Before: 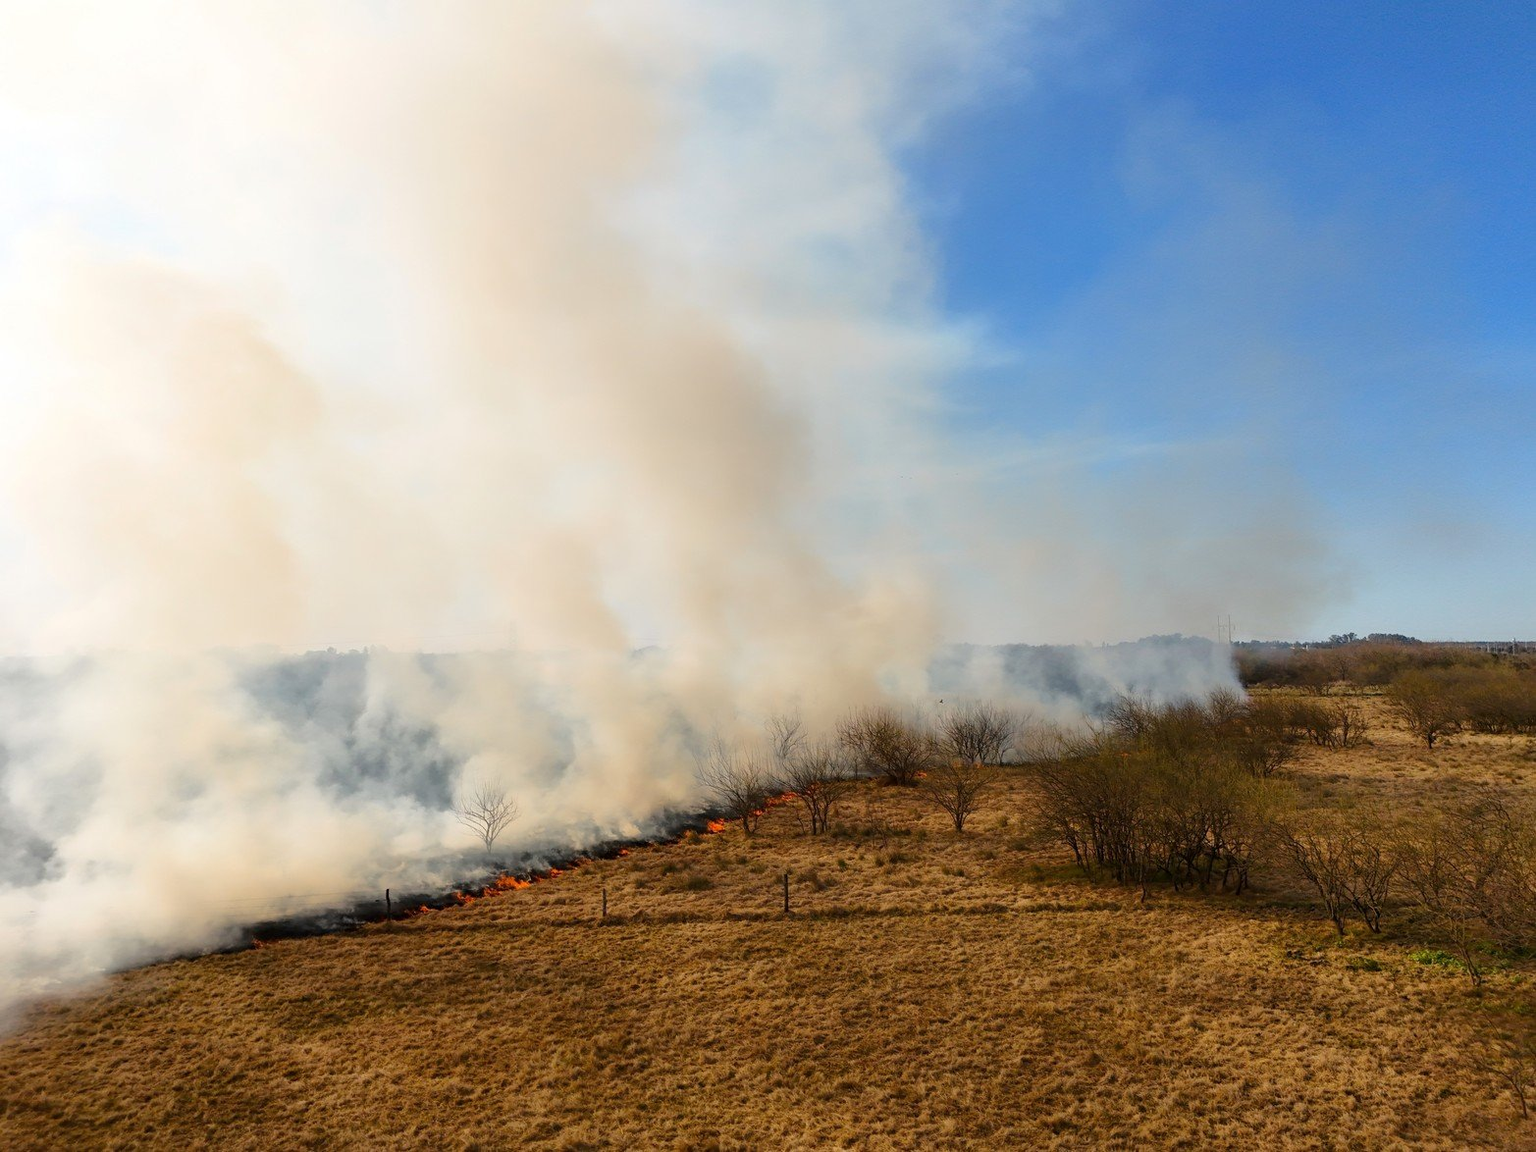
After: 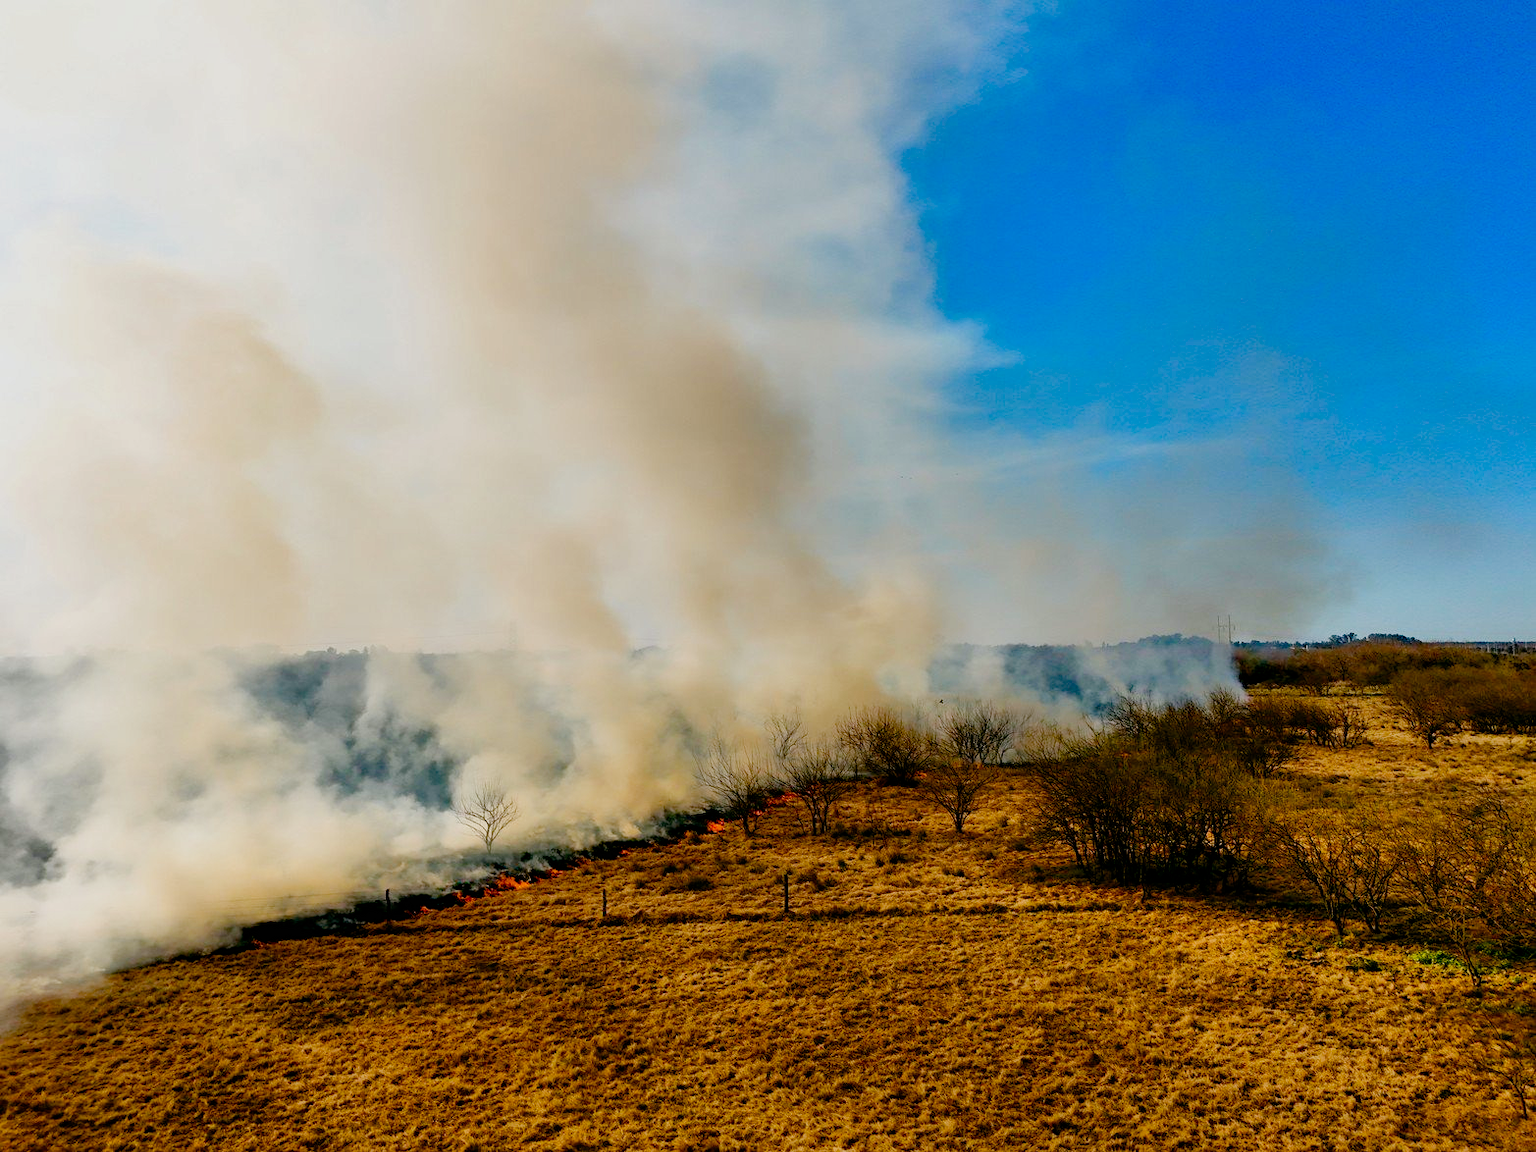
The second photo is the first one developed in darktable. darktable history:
haze removal: strength 0.495, distance 0.429, compatibility mode true, adaptive false
shadows and highlights: soften with gaussian
color balance rgb: global offset › luminance -0.343%, global offset › chroma 0.106%, global offset › hue 165.93°, linear chroma grading › global chroma 9.668%, perceptual saturation grading › global saturation 0.674%, perceptual saturation grading › highlights -19.832%, perceptual saturation grading › shadows 20.136%, global vibrance 20%
filmic rgb: black relative exposure -11.81 EV, white relative exposure 5.46 EV, hardness 4.48, latitude 49.33%, contrast 1.142, add noise in highlights 0.001, preserve chrominance no, color science v3 (2019), use custom middle-gray values true, iterations of high-quality reconstruction 0, contrast in highlights soft
